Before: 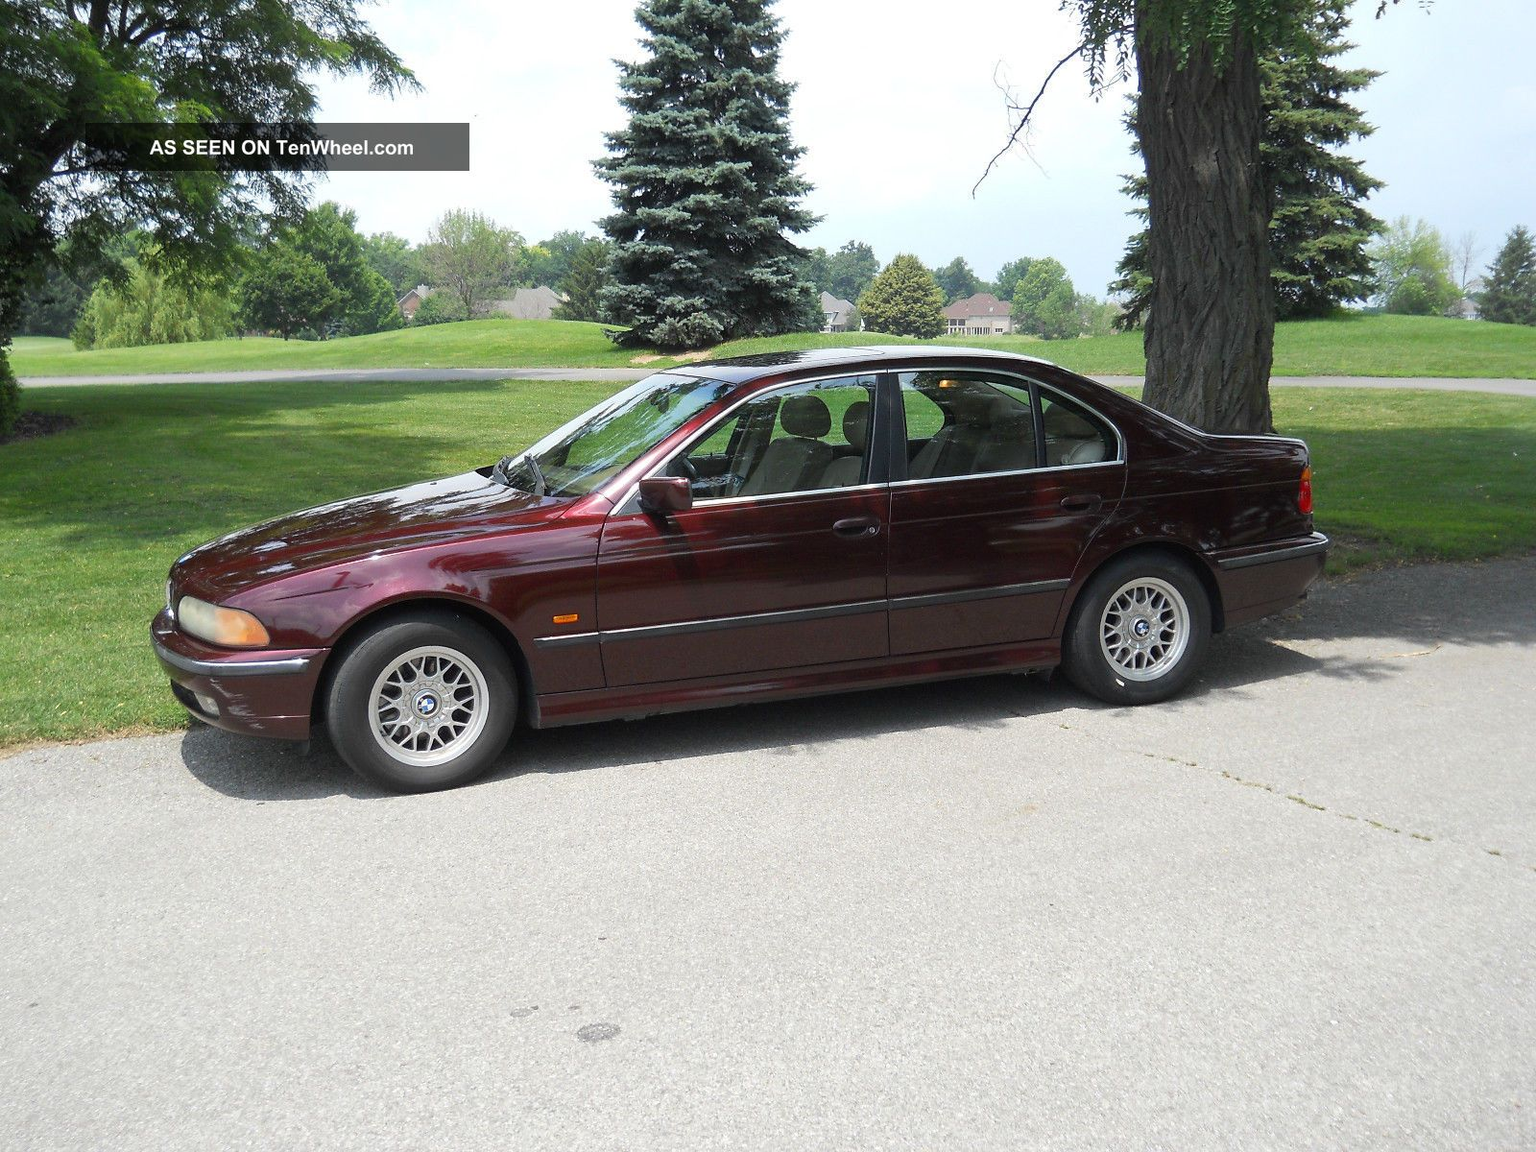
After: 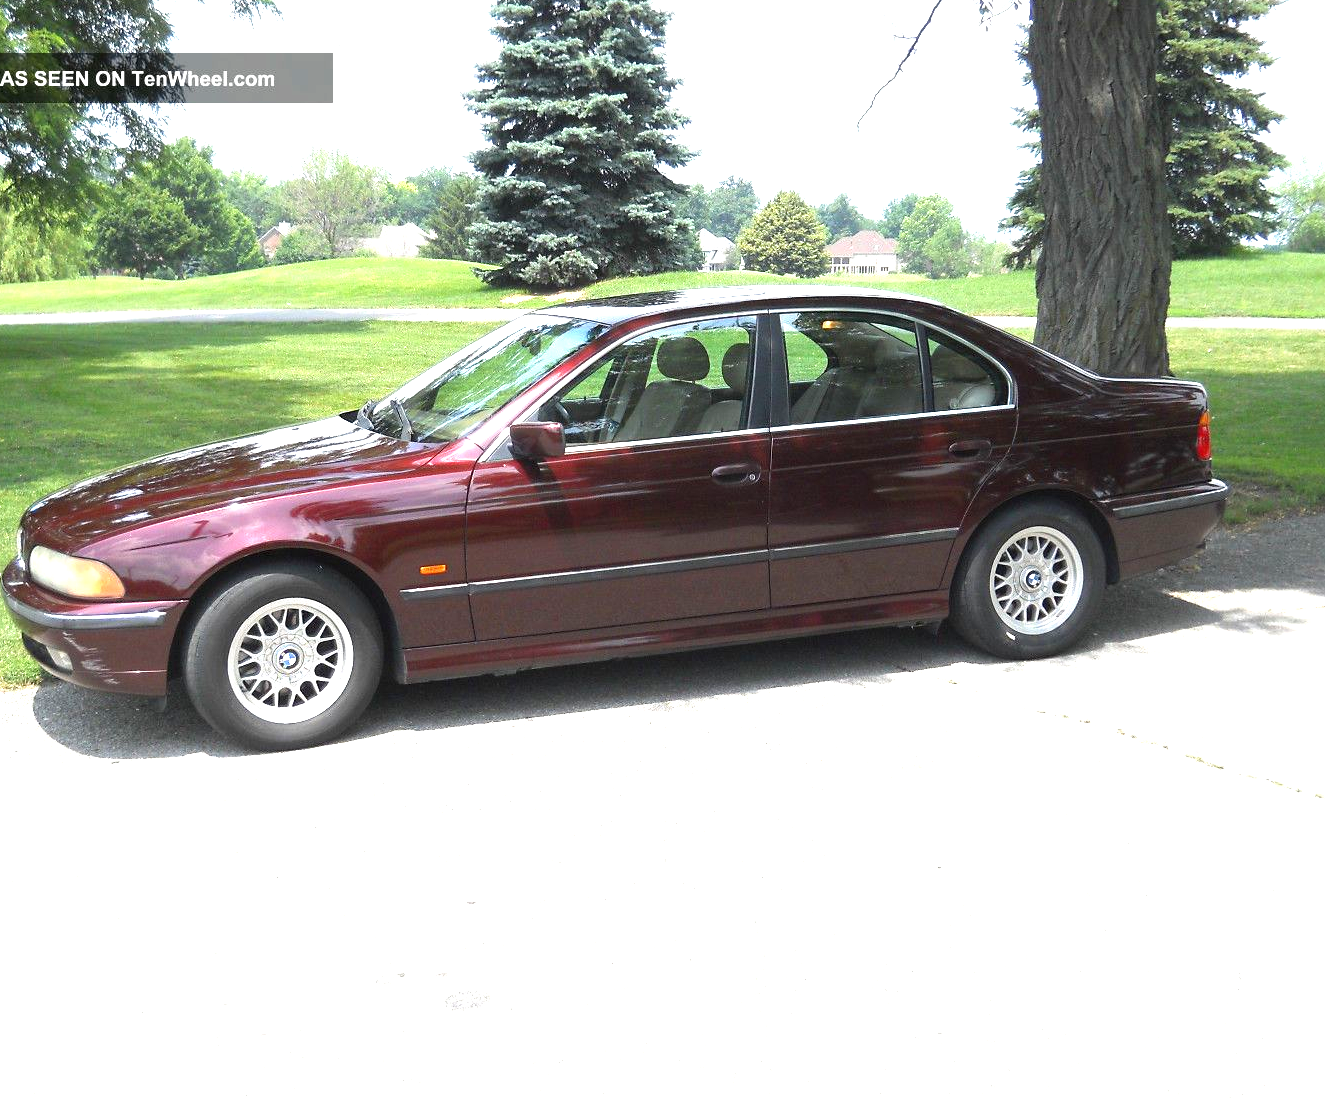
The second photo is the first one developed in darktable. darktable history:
crop: left 9.807%, top 6.259%, right 7.334%, bottom 2.177%
exposure: black level correction 0, exposure 1.2 EV, compensate exposure bias true, compensate highlight preservation false
